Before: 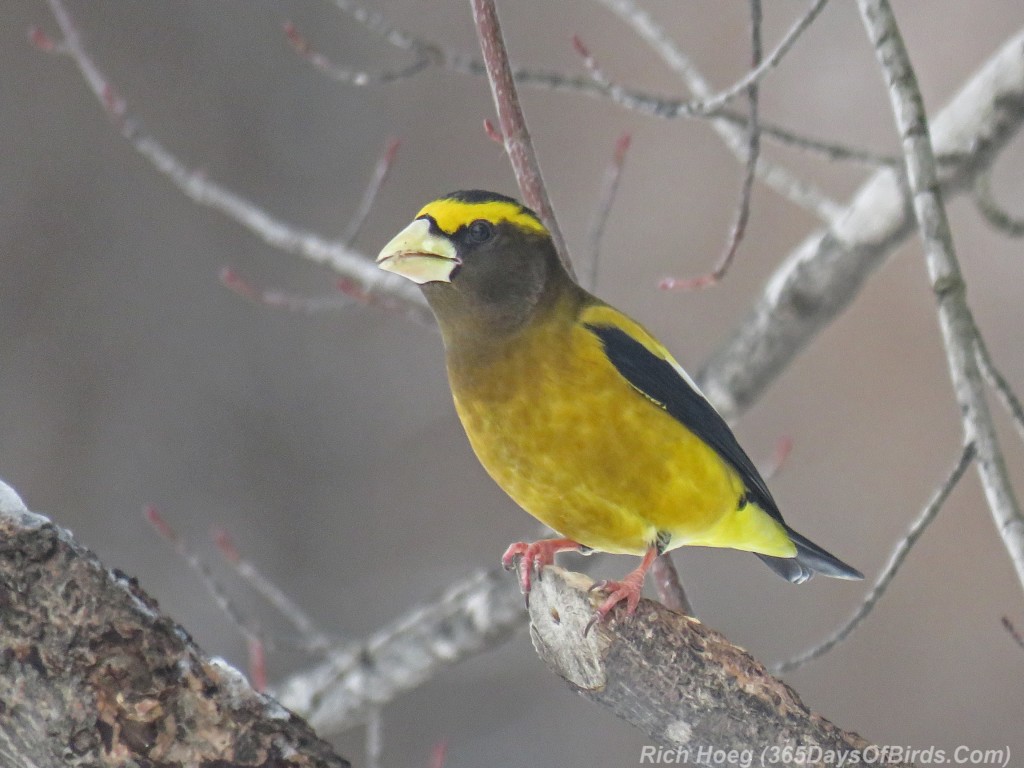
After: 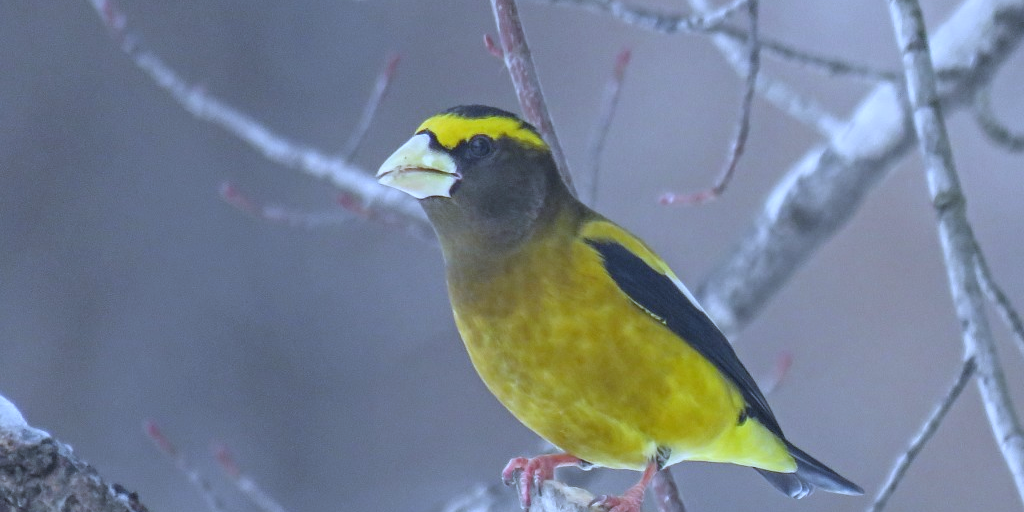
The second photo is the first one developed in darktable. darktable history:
white balance: red 0.871, blue 1.249
crop: top 11.166%, bottom 22.168%
